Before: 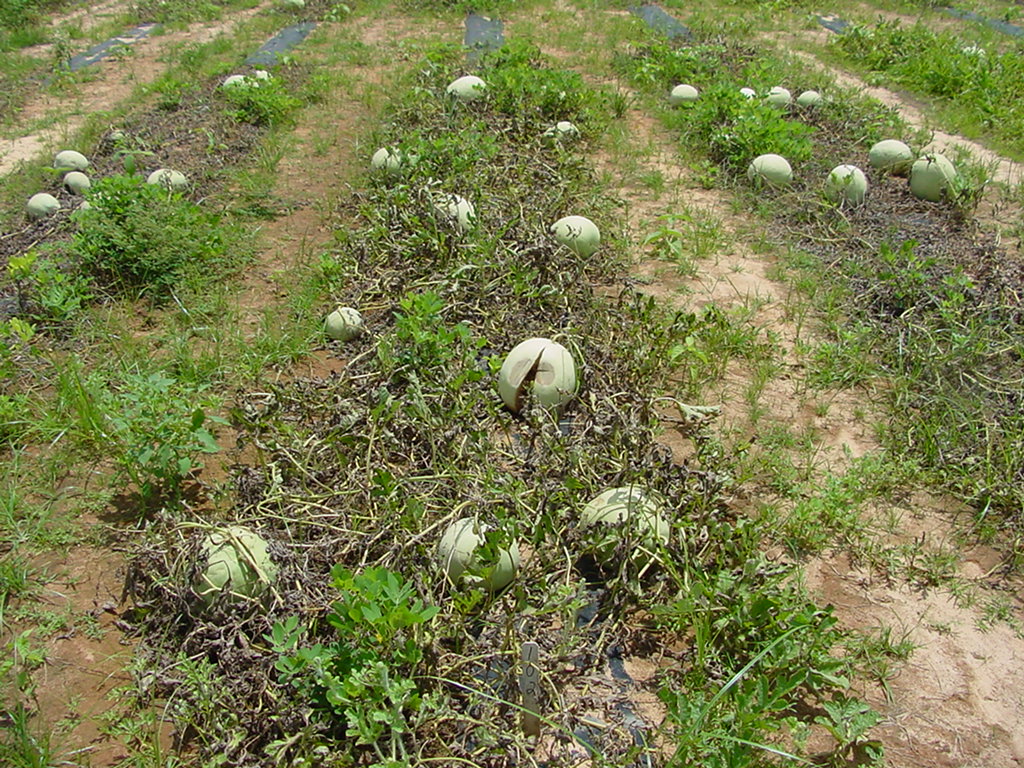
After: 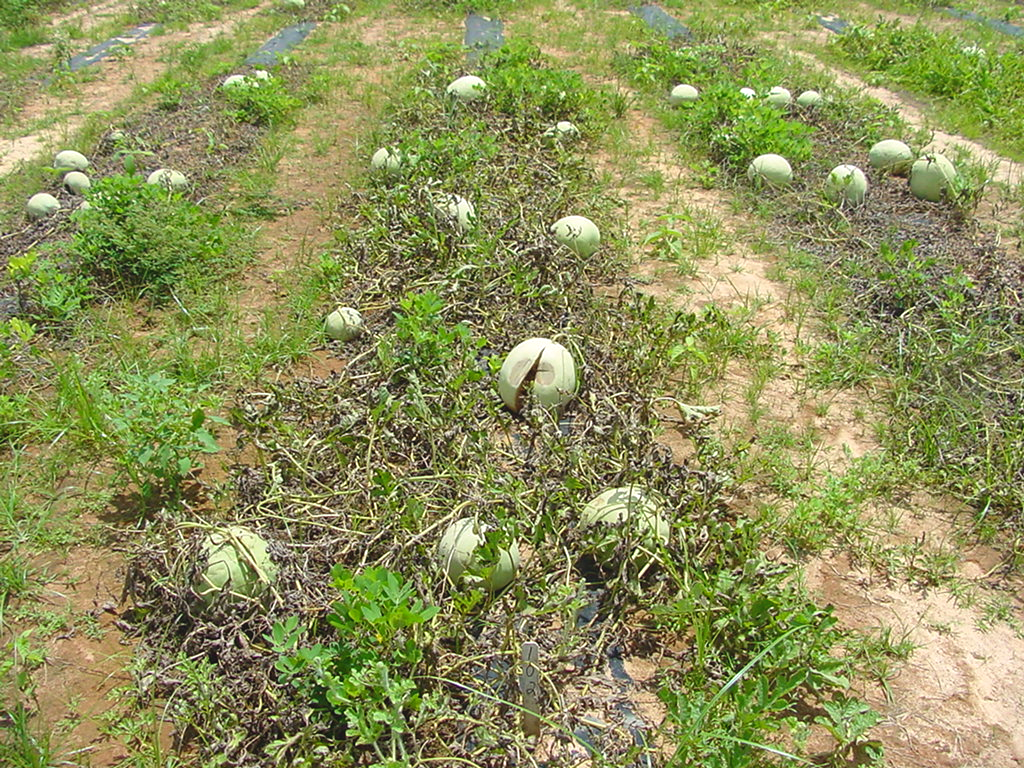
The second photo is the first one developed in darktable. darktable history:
exposure: black level correction 0, exposure 0.498 EV, compensate highlight preservation false
local contrast: mode bilateral grid, contrast 11, coarseness 26, detail 115%, midtone range 0.2
contrast equalizer: octaves 7, y [[0.439, 0.44, 0.442, 0.457, 0.493, 0.498], [0.5 ×6], [0.5 ×6], [0 ×6], [0 ×6]], mix 0.609
